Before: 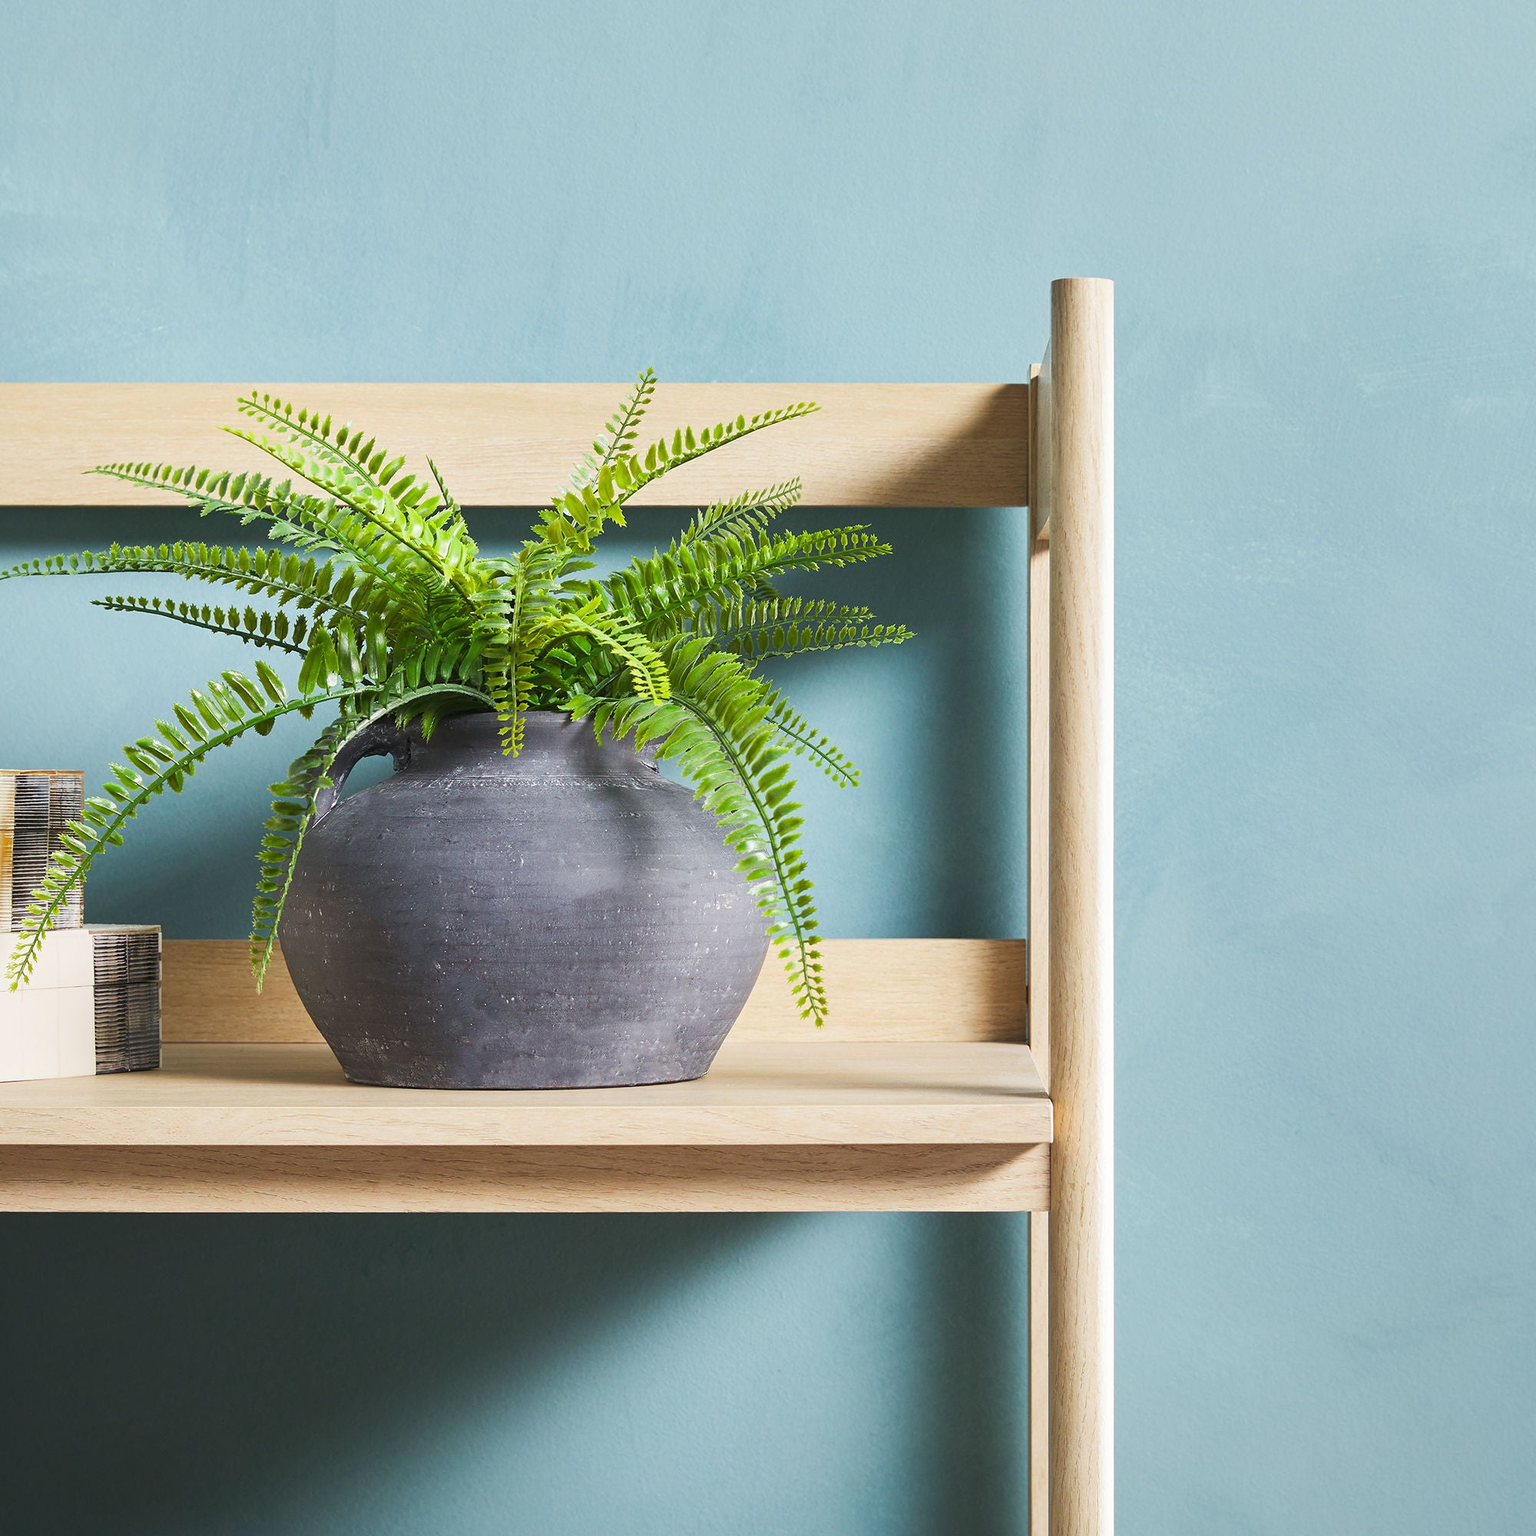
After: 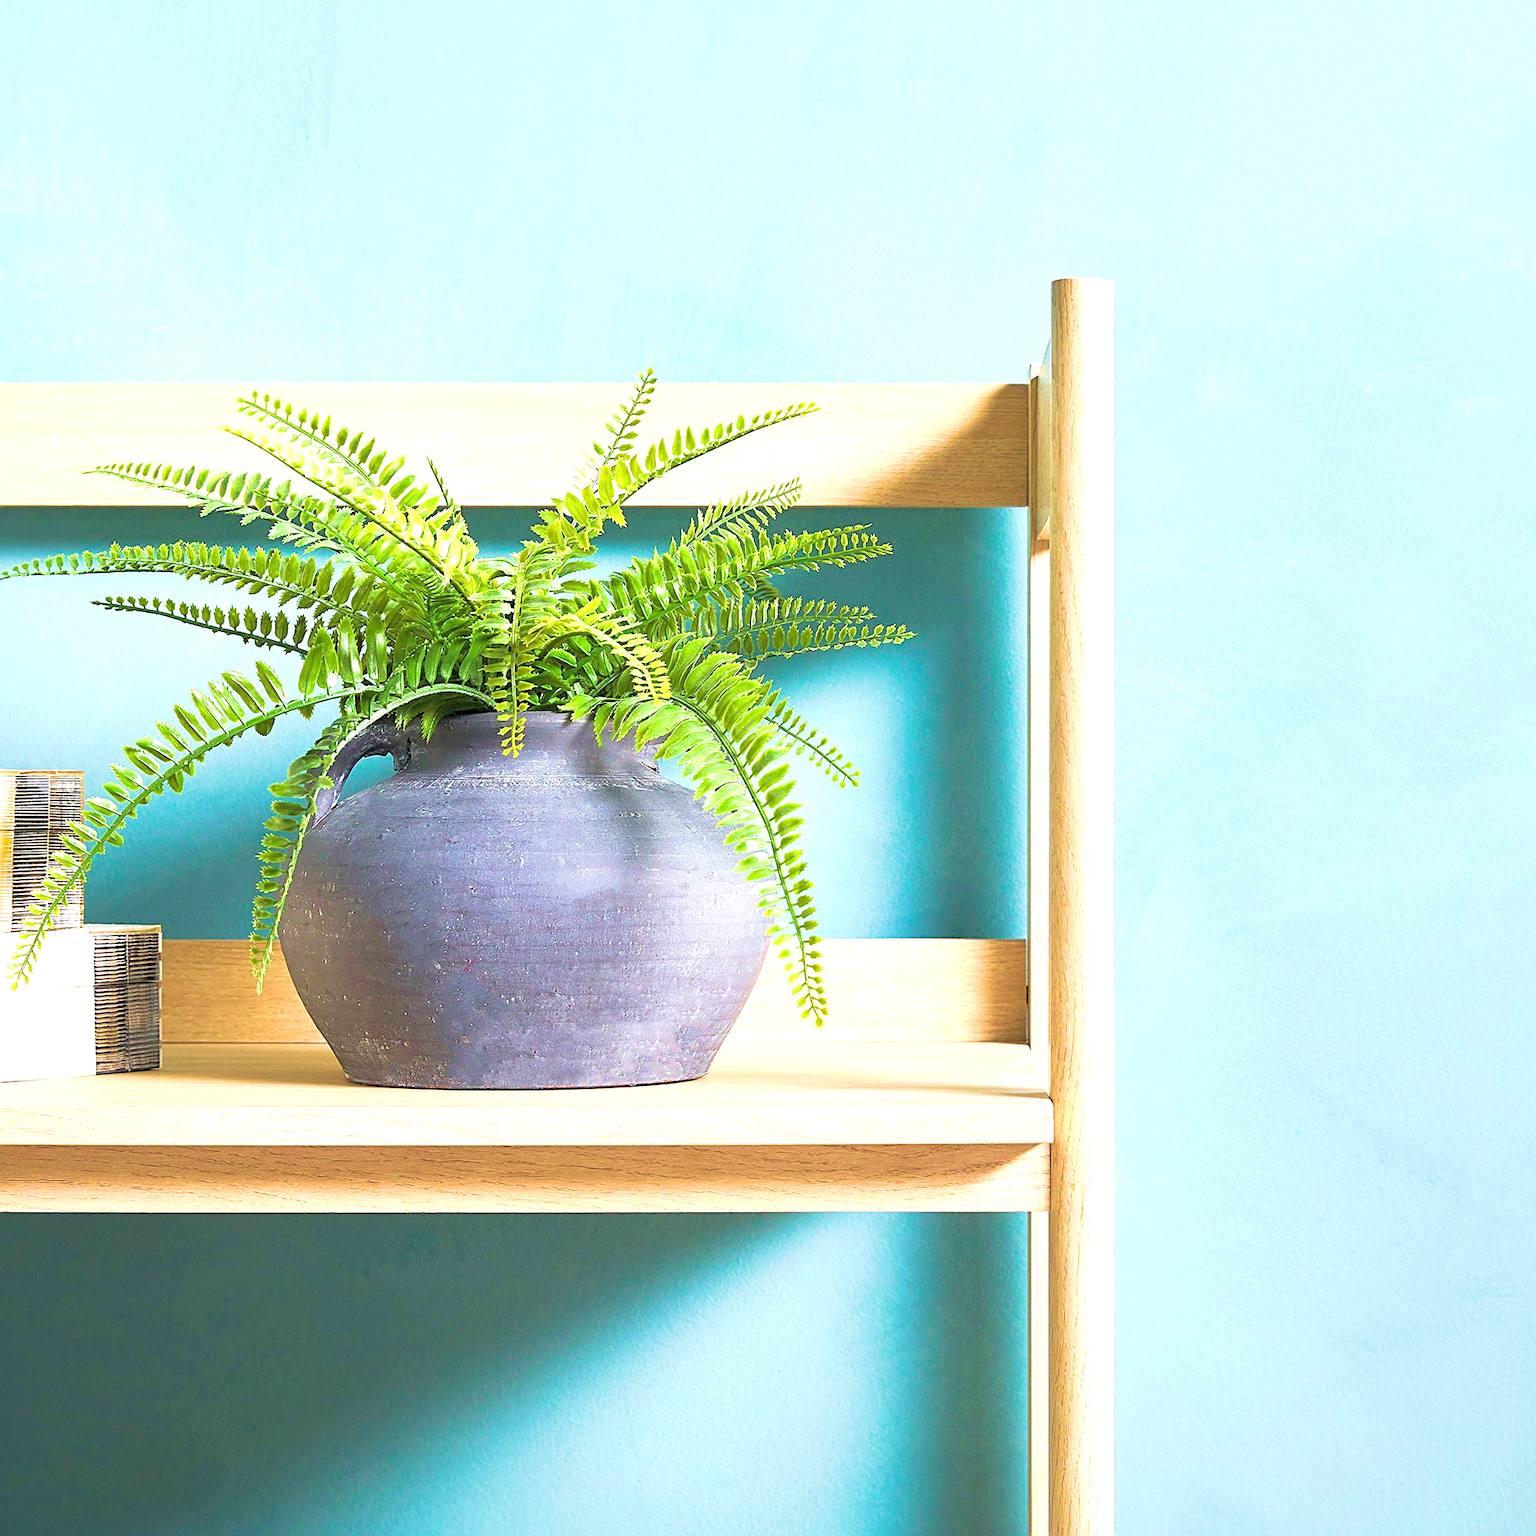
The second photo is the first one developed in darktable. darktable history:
rgb levels: preserve colors sum RGB, levels [[0.038, 0.433, 0.934], [0, 0.5, 1], [0, 0.5, 1]]
velvia: strength 74%
exposure: black level correction 0, exposure 1.2 EV, compensate exposure bias true, compensate highlight preservation false
sharpen: on, module defaults
